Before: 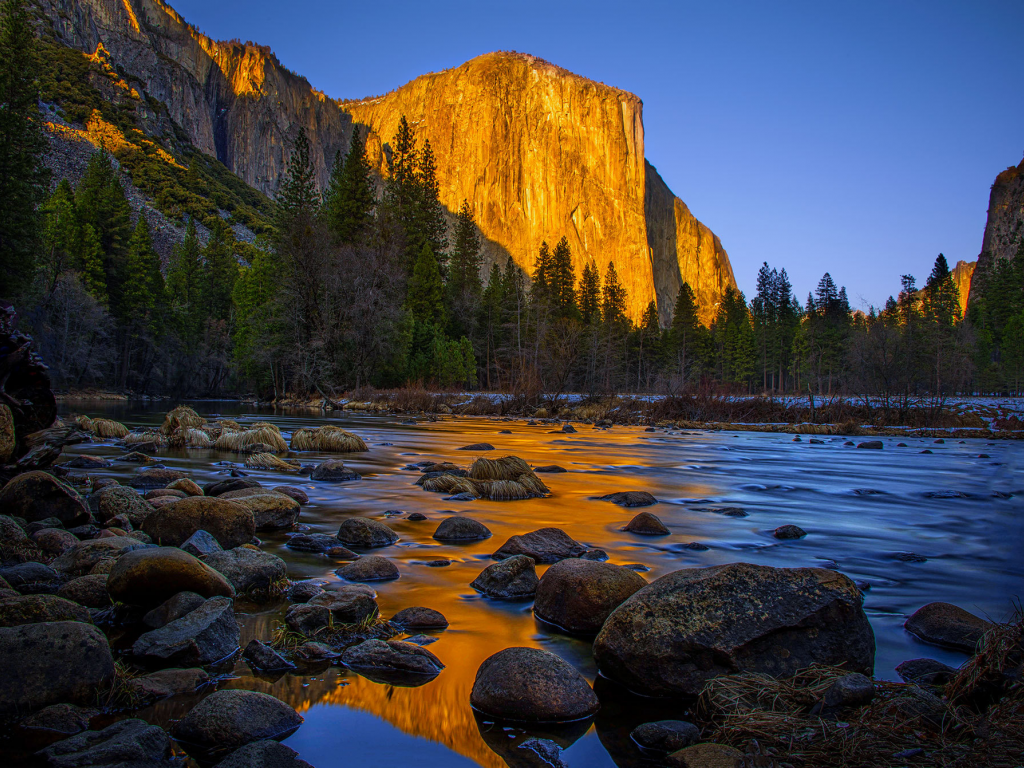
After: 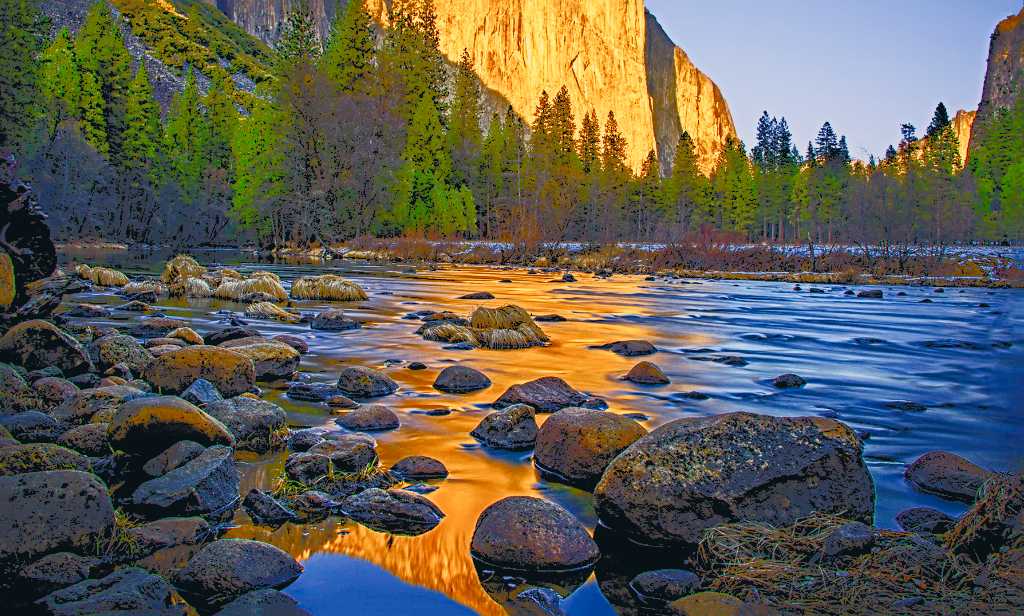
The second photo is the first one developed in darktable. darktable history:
tone curve: curves: ch0 [(0, 0) (0.003, 0.275) (0.011, 0.288) (0.025, 0.309) (0.044, 0.326) (0.069, 0.346) (0.1, 0.37) (0.136, 0.396) (0.177, 0.432) (0.224, 0.473) (0.277, 0.516) (0.335, 0.566) (0.399, 0.611) (0.468, 0.661) (0.543, 0.711) (0.623, 0.761) (0.709, 0.817) (0.801, 0.867) (0.898, 0.911) (1, 1)]
filmic rgb: black relative exposure -7.21 EV, white relative exposure 5.39 EV, hardness 3.03, preserve chrominance no, color science v5 (2021), contrast in shadows safe, contrast in highlights safe
contrast brightness saturation: contrast 0.292
crop and rotate: top 19.666%
sharpen: radius 4.832
color correction: highlights a* 2.77, highlights b* 5, shadows a* -2.7, shadows b* -4.91, saturation 0.821
